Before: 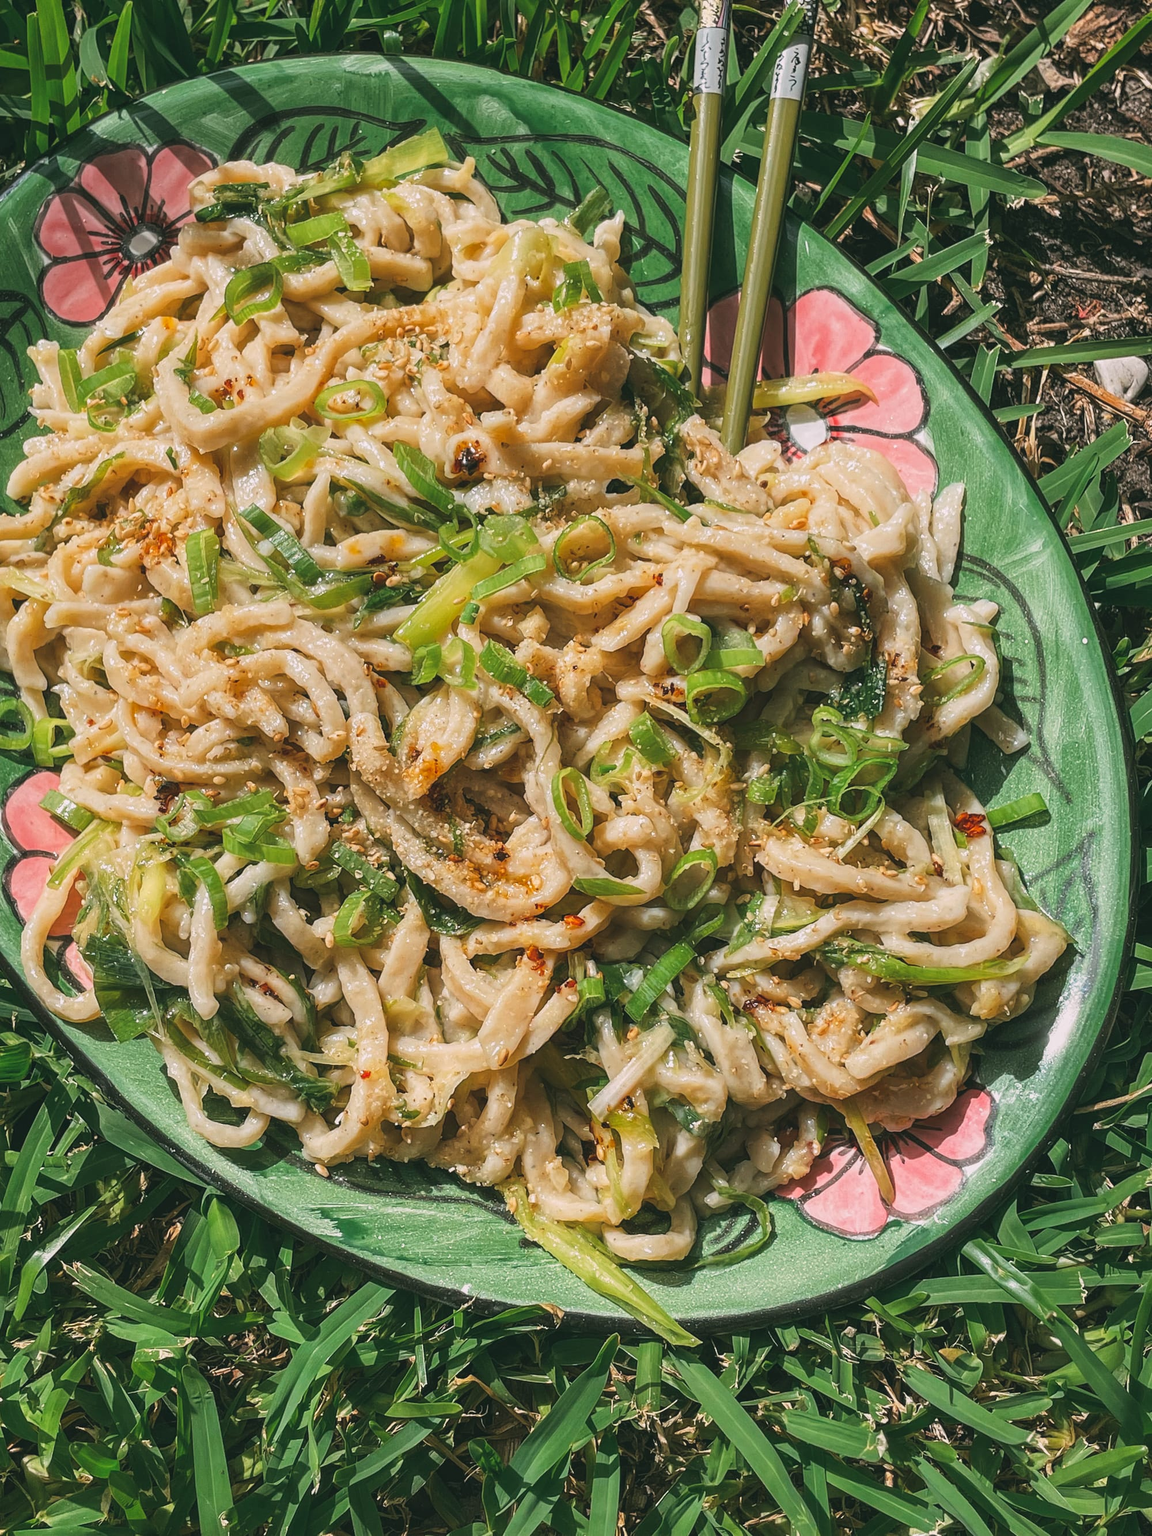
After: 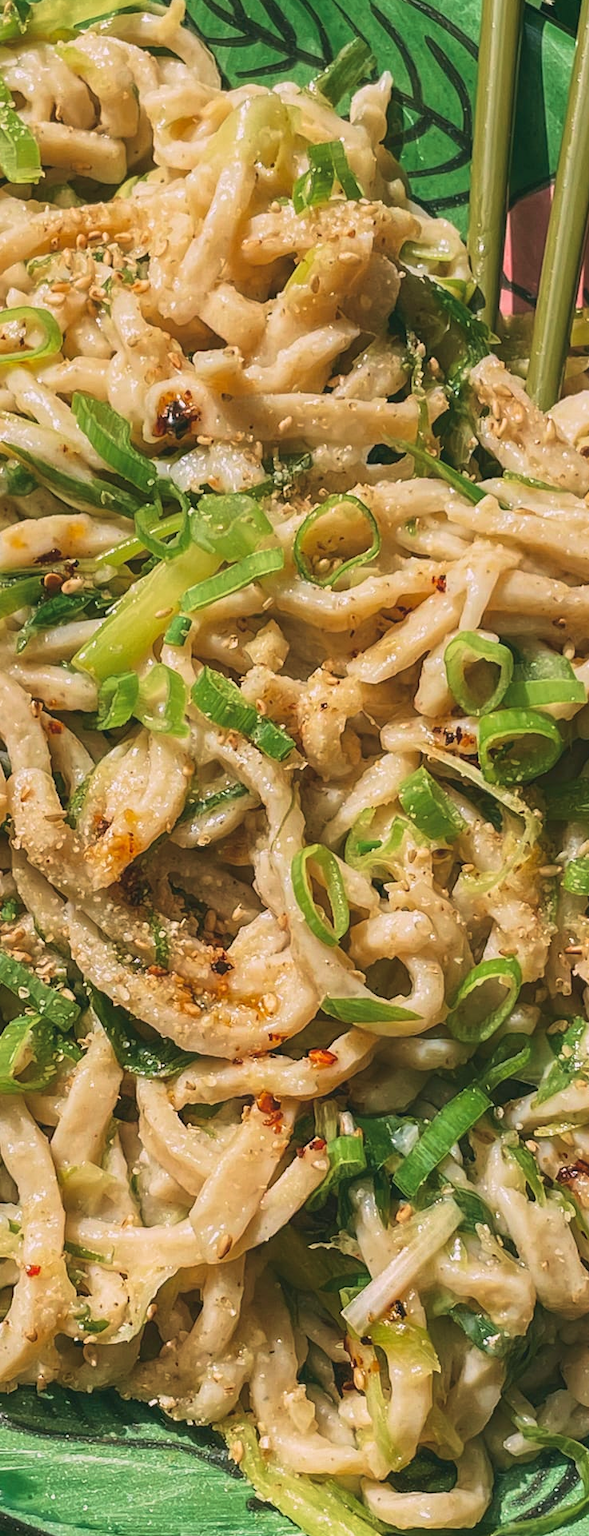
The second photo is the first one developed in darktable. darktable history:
crop and rotate: left 29.697%, top 10.381%, right 33.385%, bottom 17.541%
velvia: strength 39.07%
